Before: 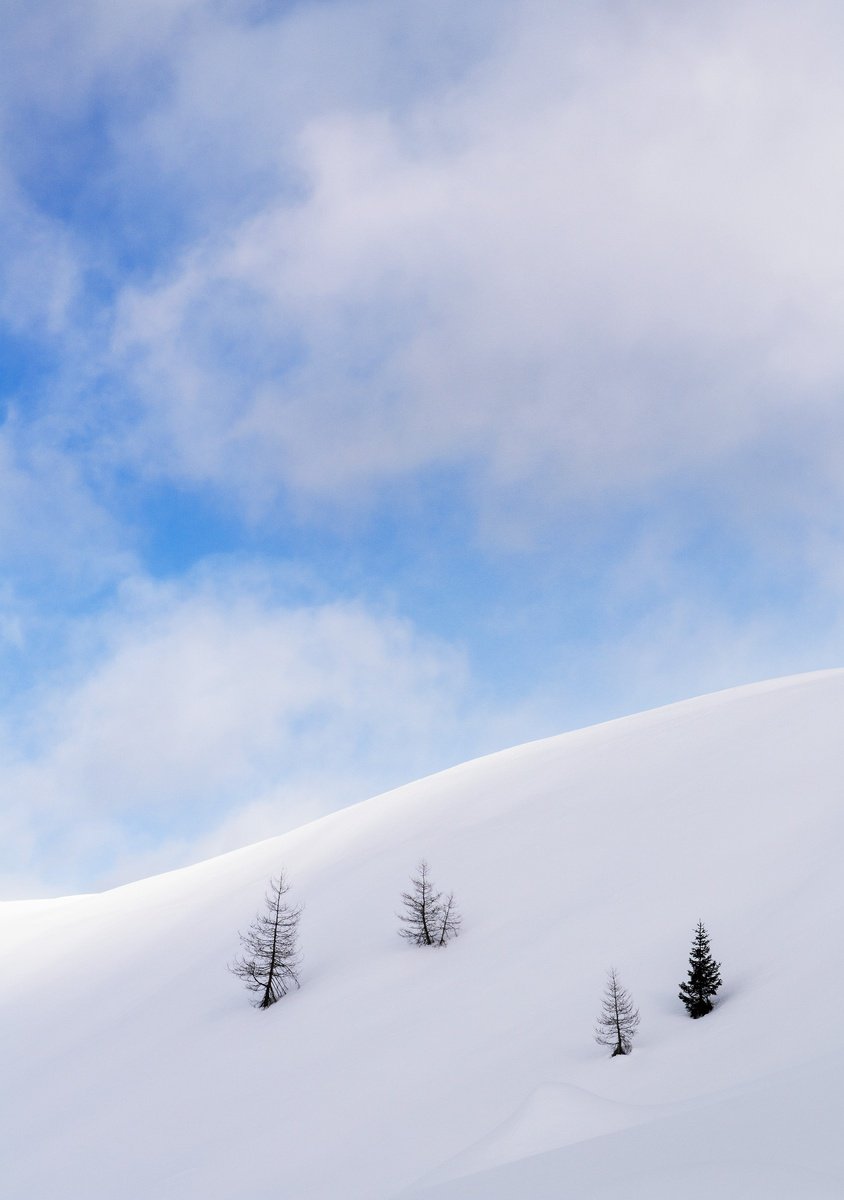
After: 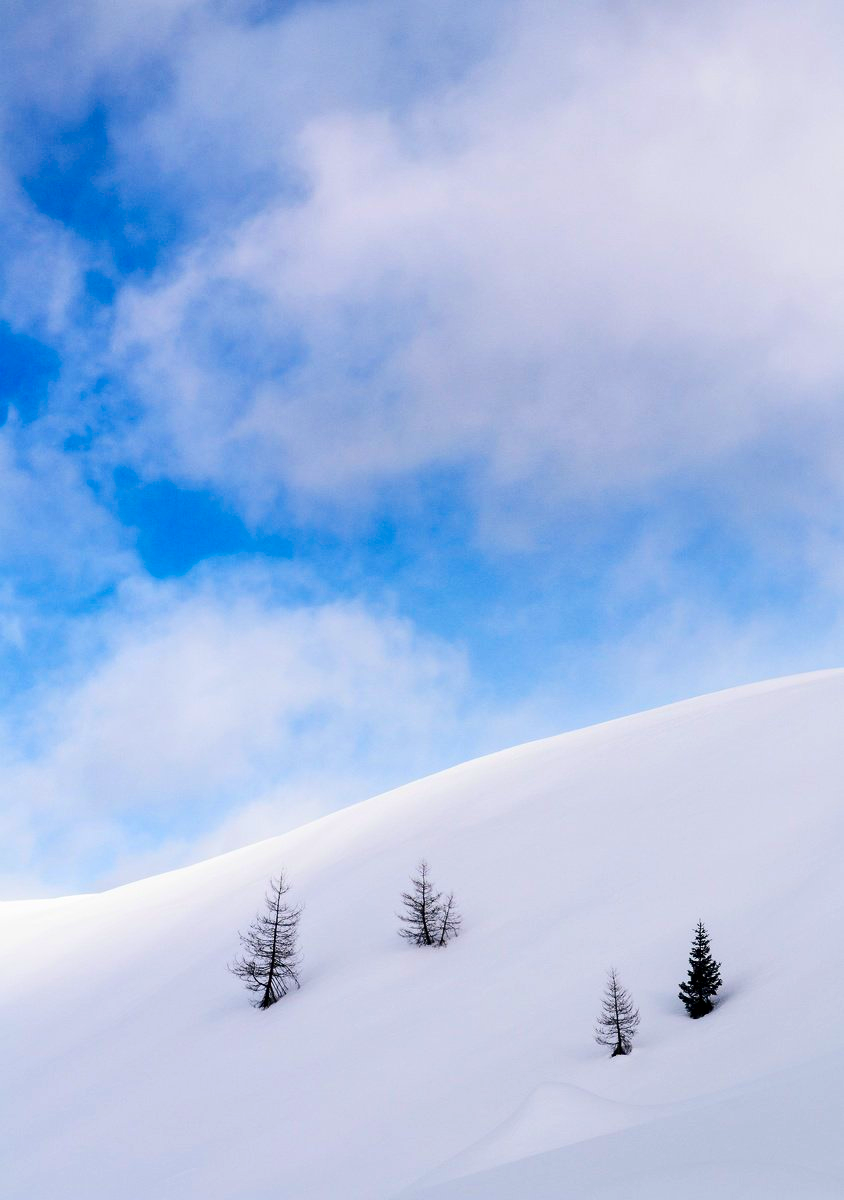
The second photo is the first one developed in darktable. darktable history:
color balance rgb: shadows lift › chroma 2.001%, shadows lift › hue 247.12°, perceptual saturation grading › global saturation 30.6%, global vibrance 20%
tone equalizer: on, module defaults
contrast brightness saturation: contrast 0.193, brightness -0.229, saturation 0.108
